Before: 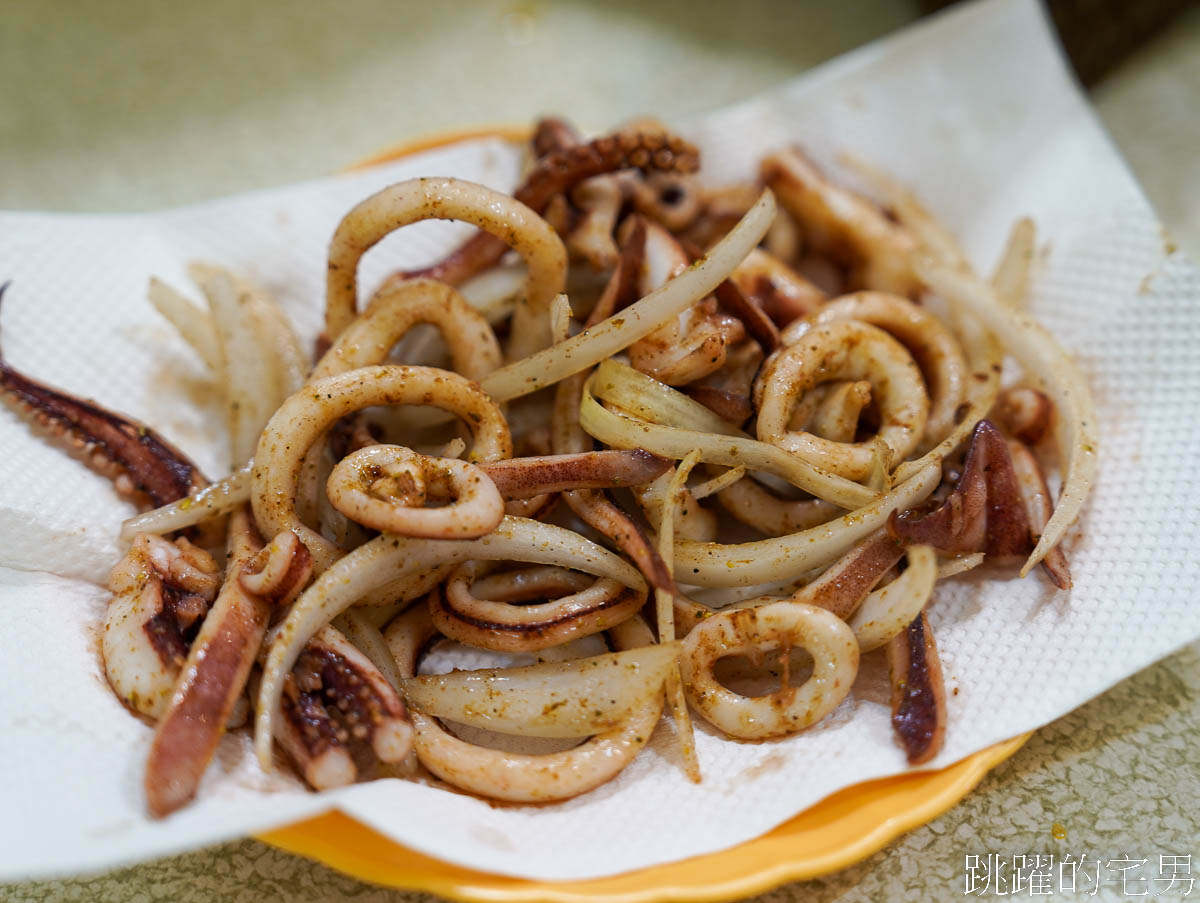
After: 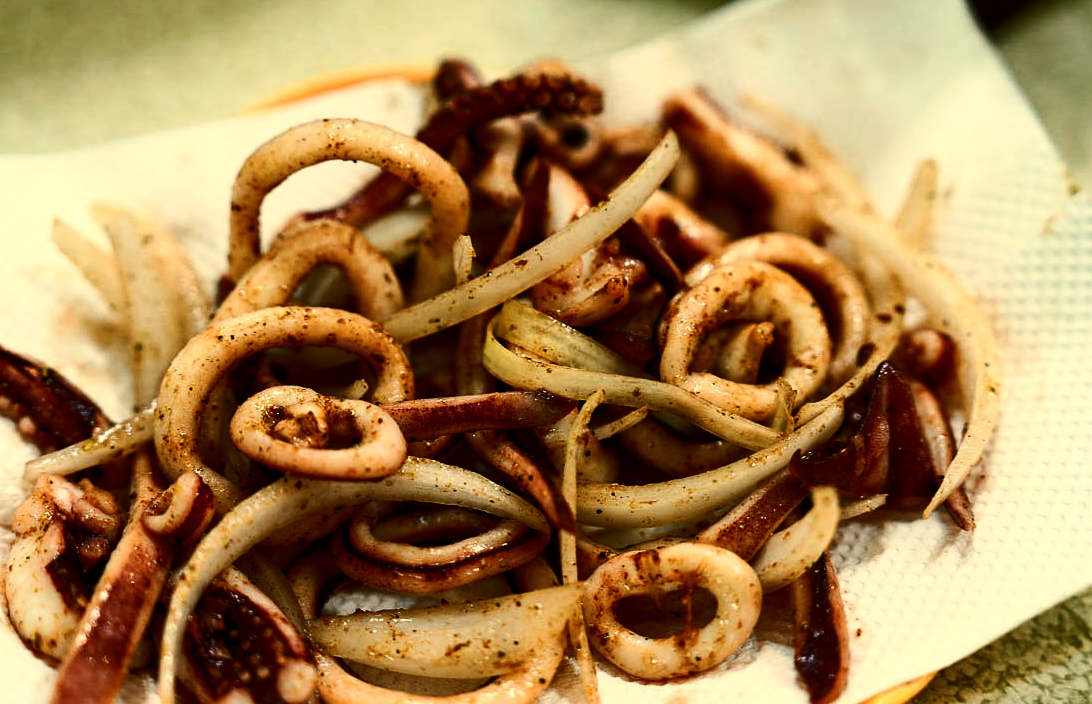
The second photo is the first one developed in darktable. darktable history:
color balance: mode lift, gamma, gain (sRGB), lift [1.014, 0.966, 0.918, 0.87], gamma [0.86, 0.734, 0.918, 0.976], gain [1.063, 1.13, 1.063, 0.86]
crop: left 8.155%, top 6.611%, bottom 15.385%
contrast brightness saturation: contrast 0.28
